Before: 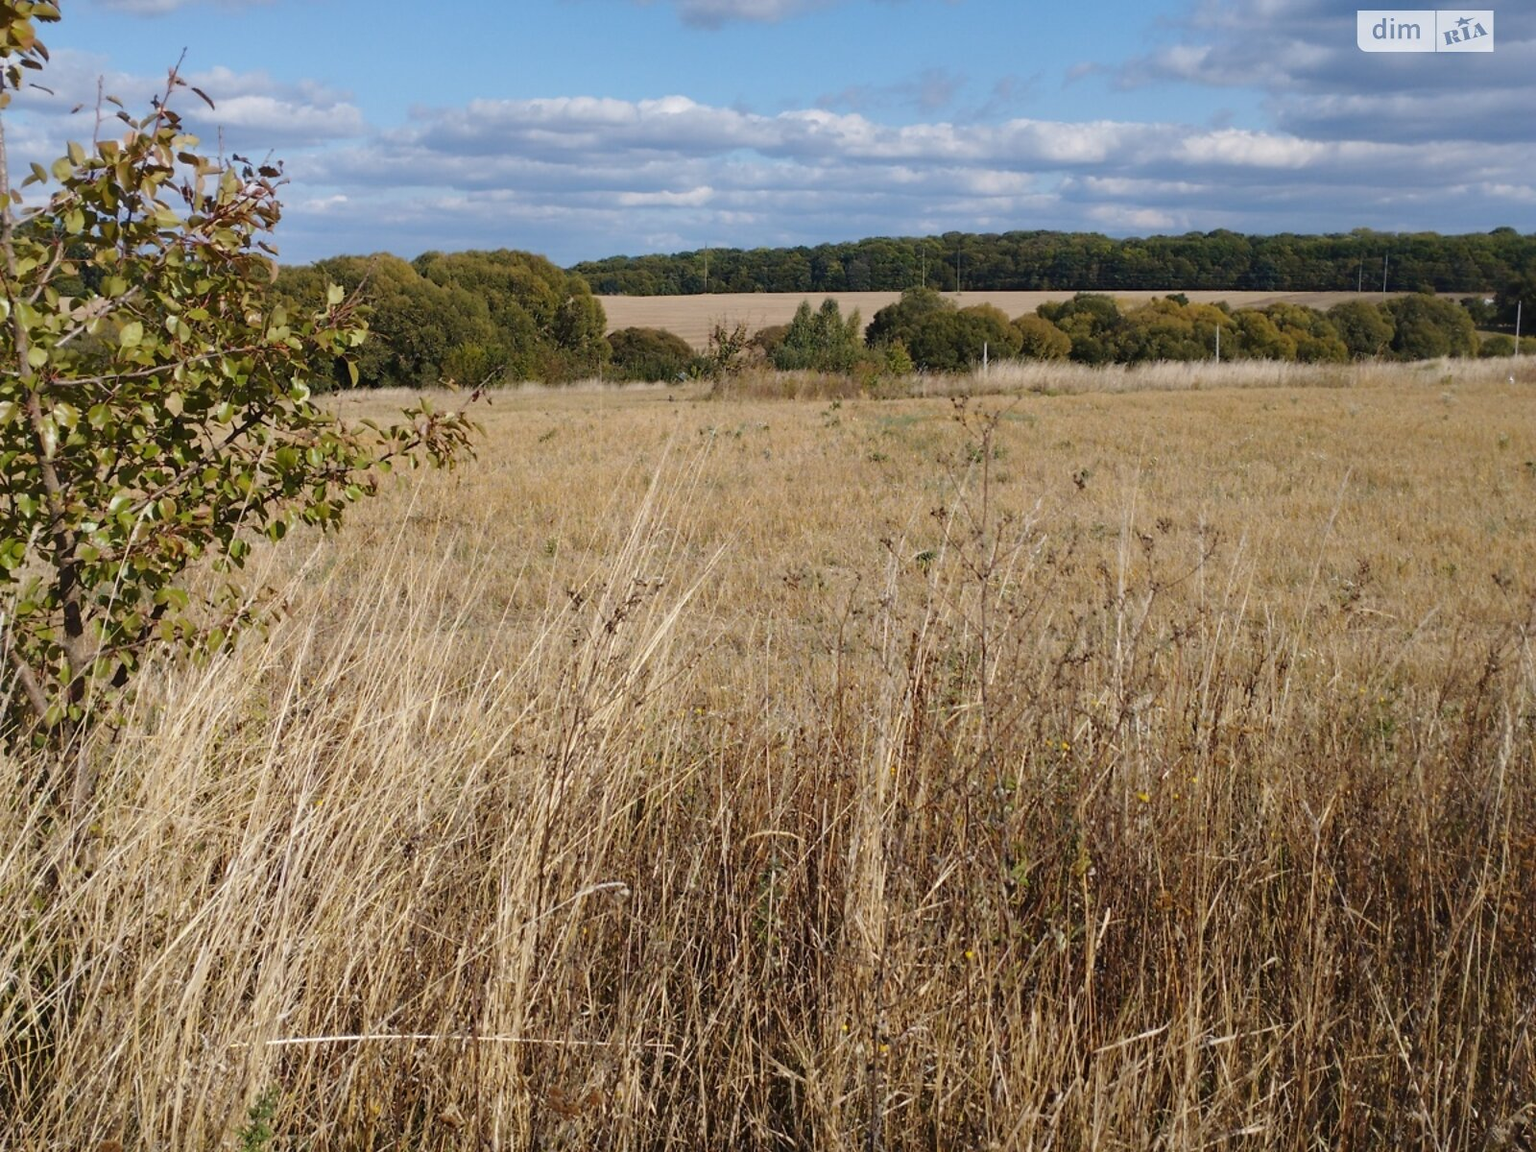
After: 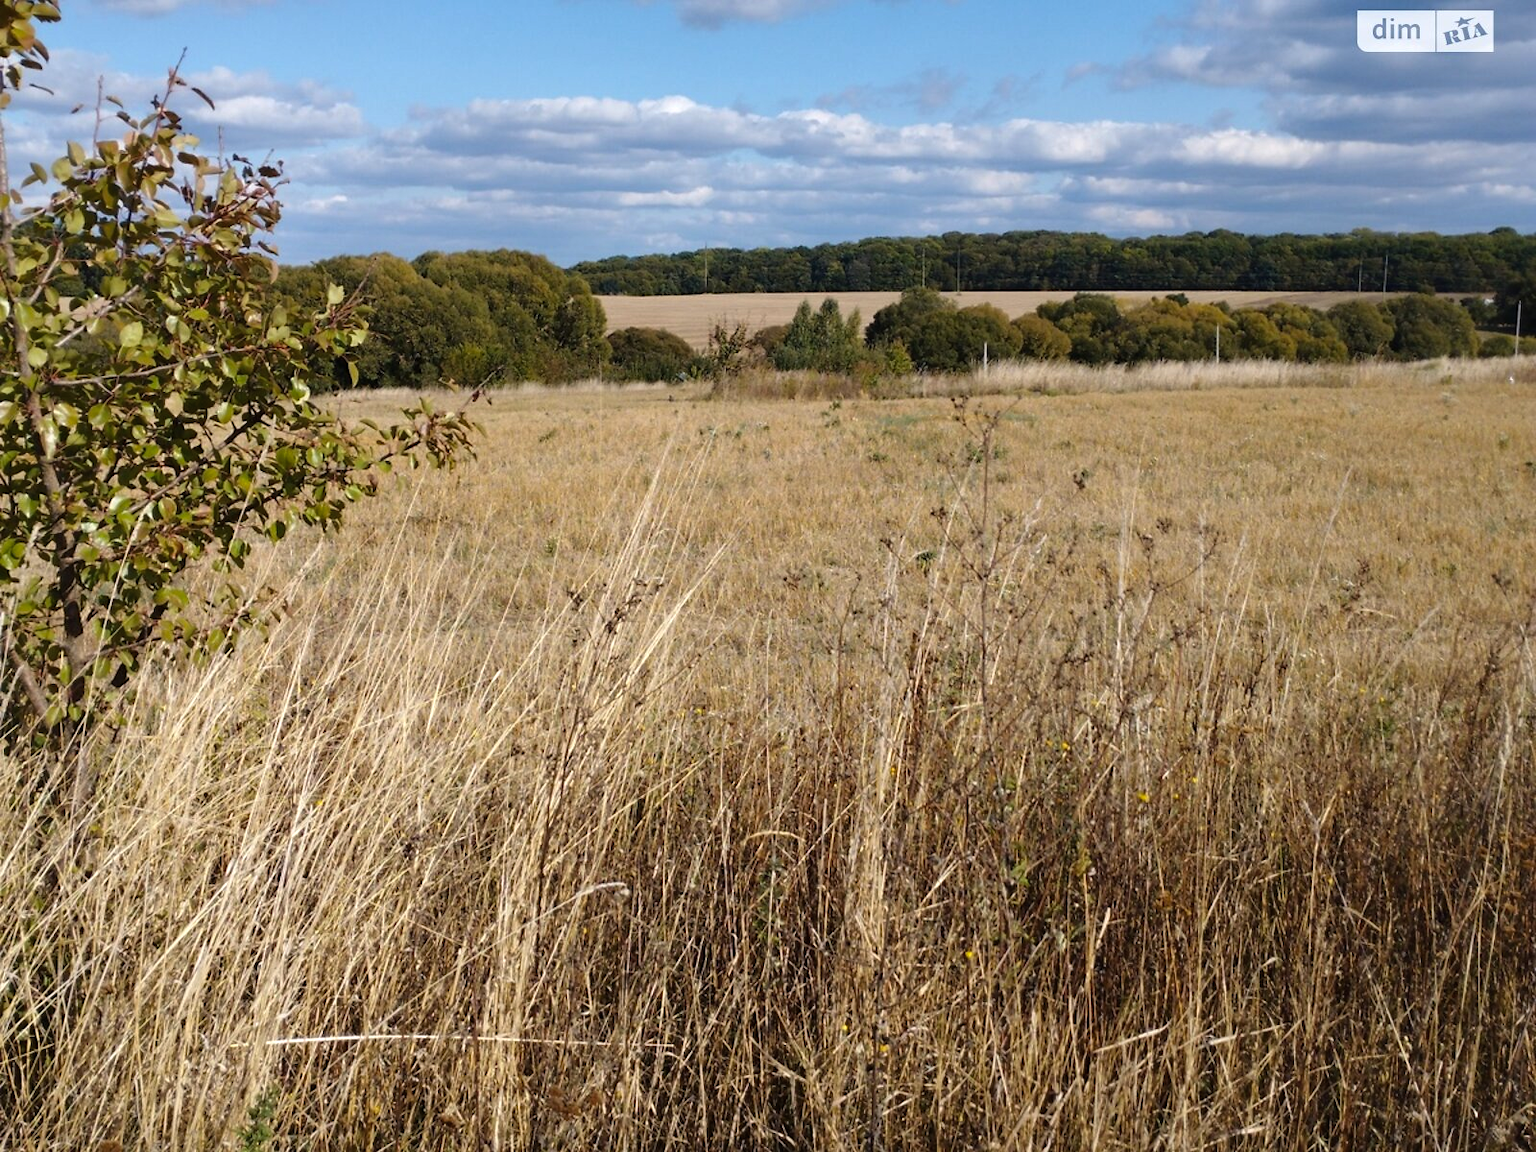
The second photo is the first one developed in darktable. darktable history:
color balance rgb: linear chroma grading › global chroma 10%, global vibrance 10%, contrast 15%, saturation formula JzAzBz (2021)
contrast brightness saturation: saturation -0.05
